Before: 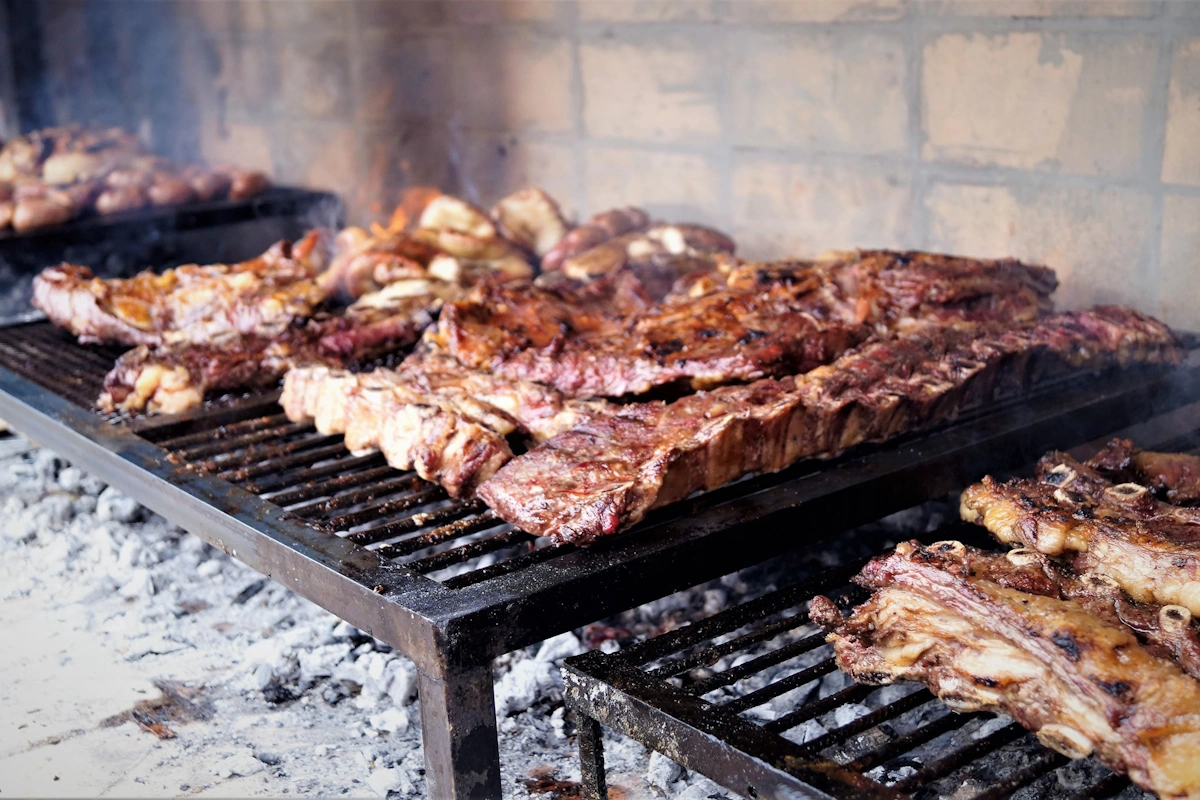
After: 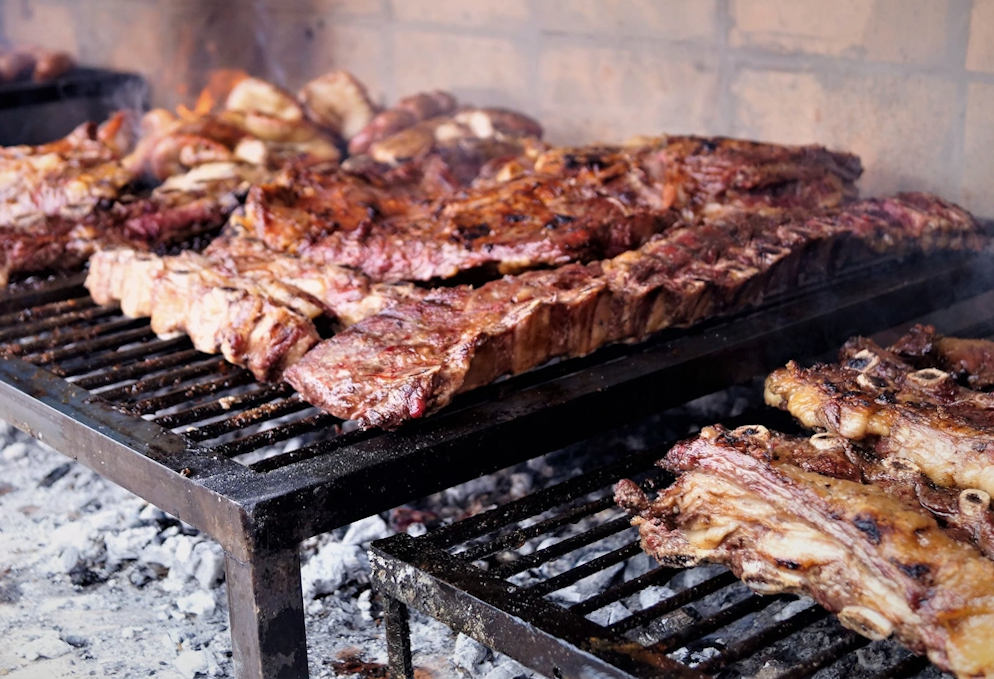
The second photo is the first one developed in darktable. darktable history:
crop: left 16.315%, top 14.246%
graduated density: density 0.38 EV, hardness 21%, rotation -6.11°, saturation 32%
rotate and perspective: rotation 0.174°, lens shift (vertical) 0.013, lens shift (horizontal) 0.019, shear 0.001, automatic cropping original format, crop left 0.007, crop right 0.991, crop top 0.016, crop bottom 0.997
